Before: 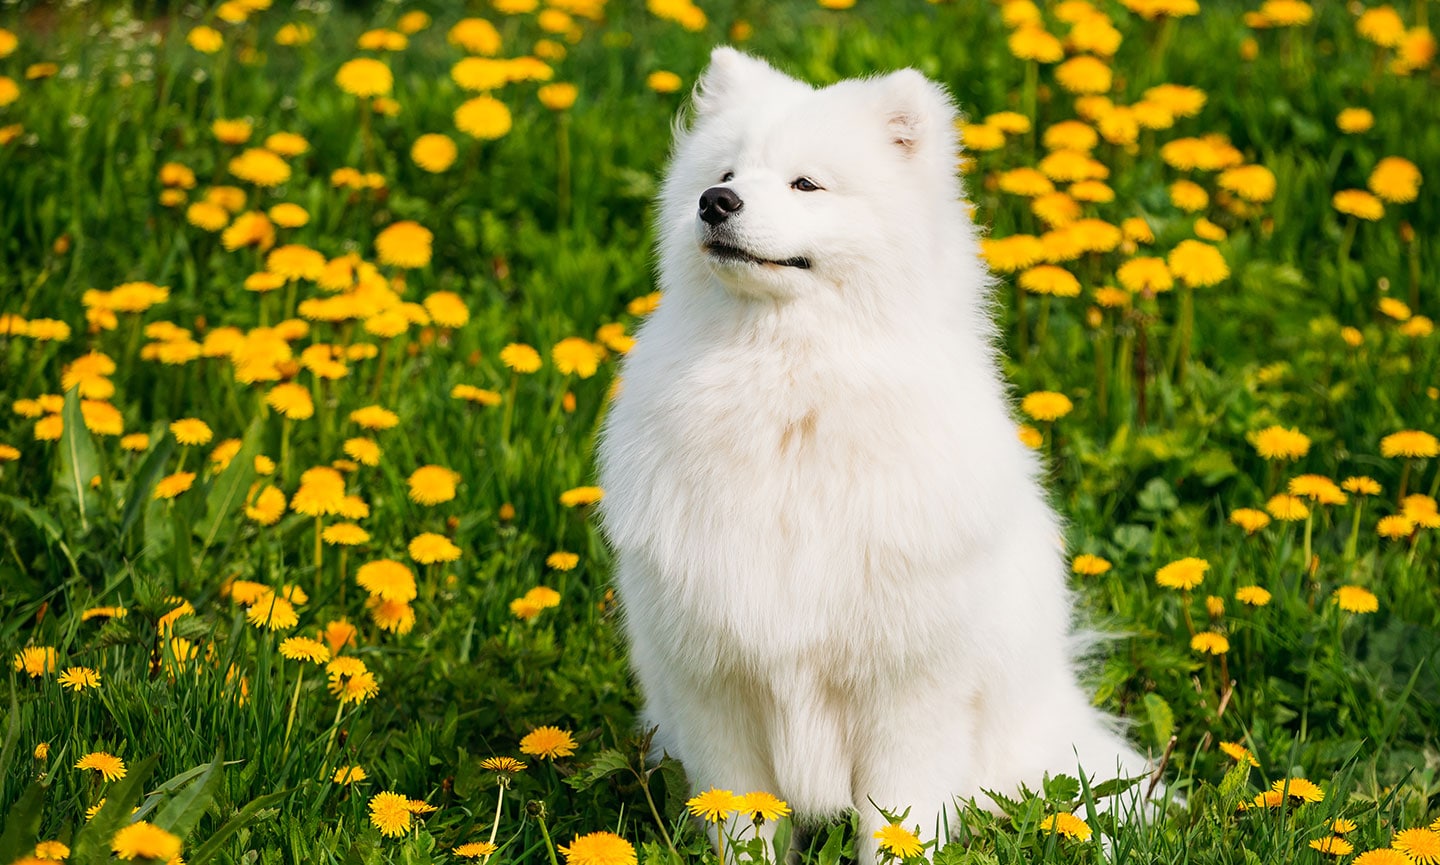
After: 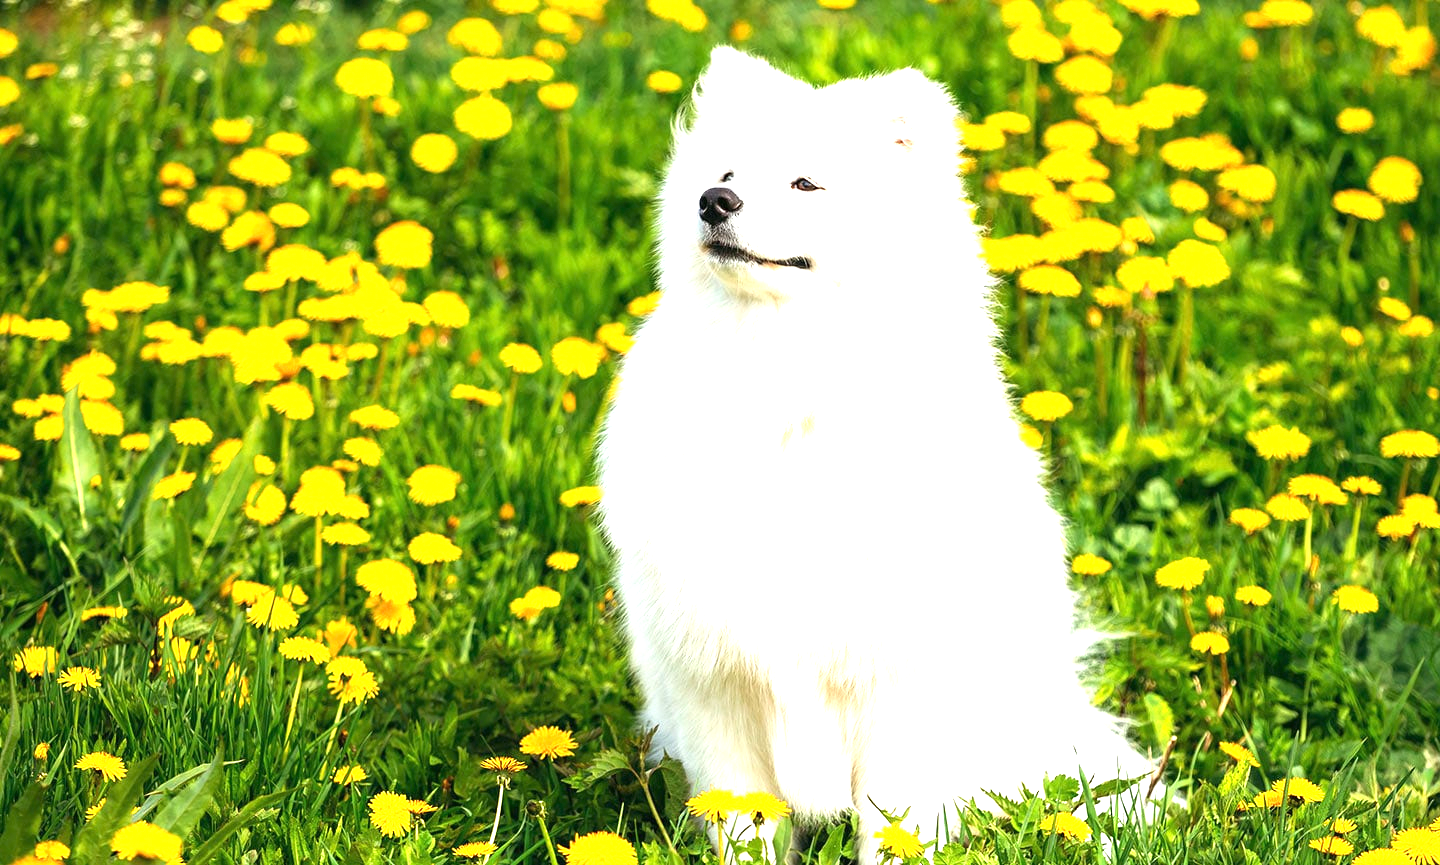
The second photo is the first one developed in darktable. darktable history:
exposure: black level correction 0, exposure 1.471 EV, compensate highlight preservation false
